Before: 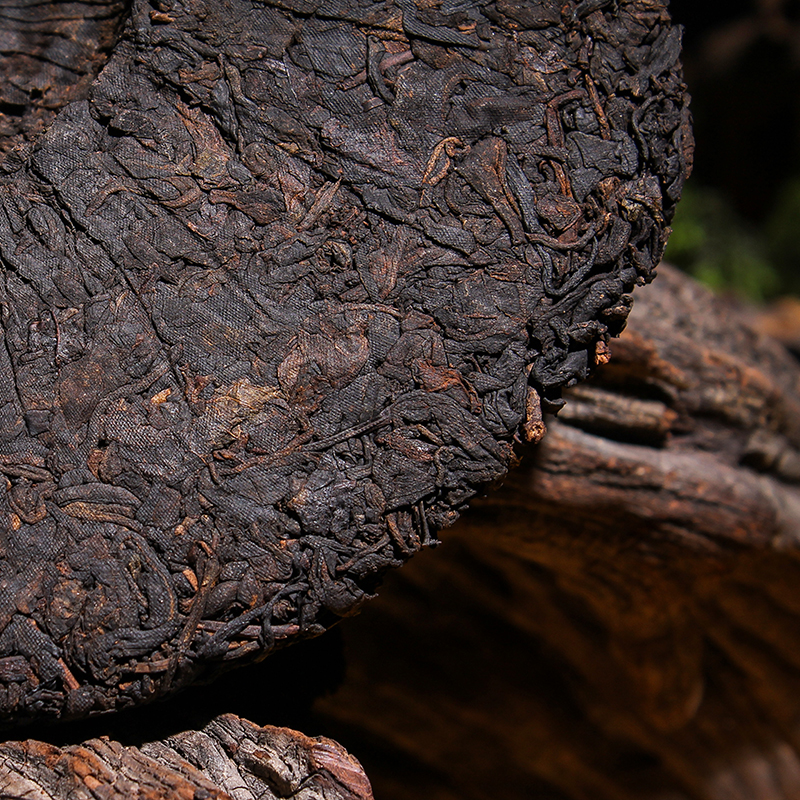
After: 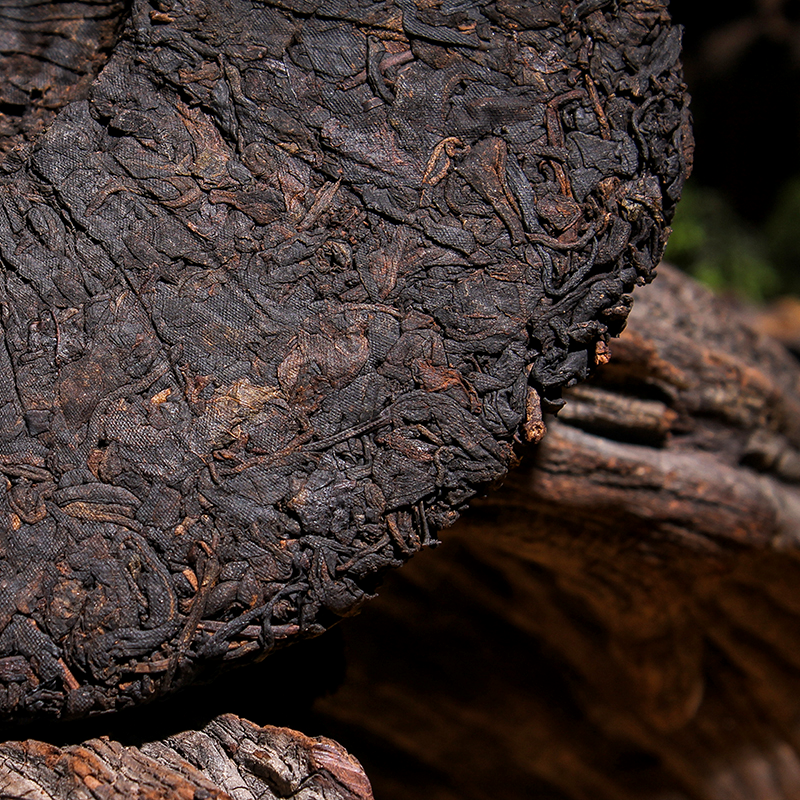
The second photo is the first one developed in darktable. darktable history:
local contrast: highlights 106%, shadows 98%, detail 119%, midtone range 0.2
